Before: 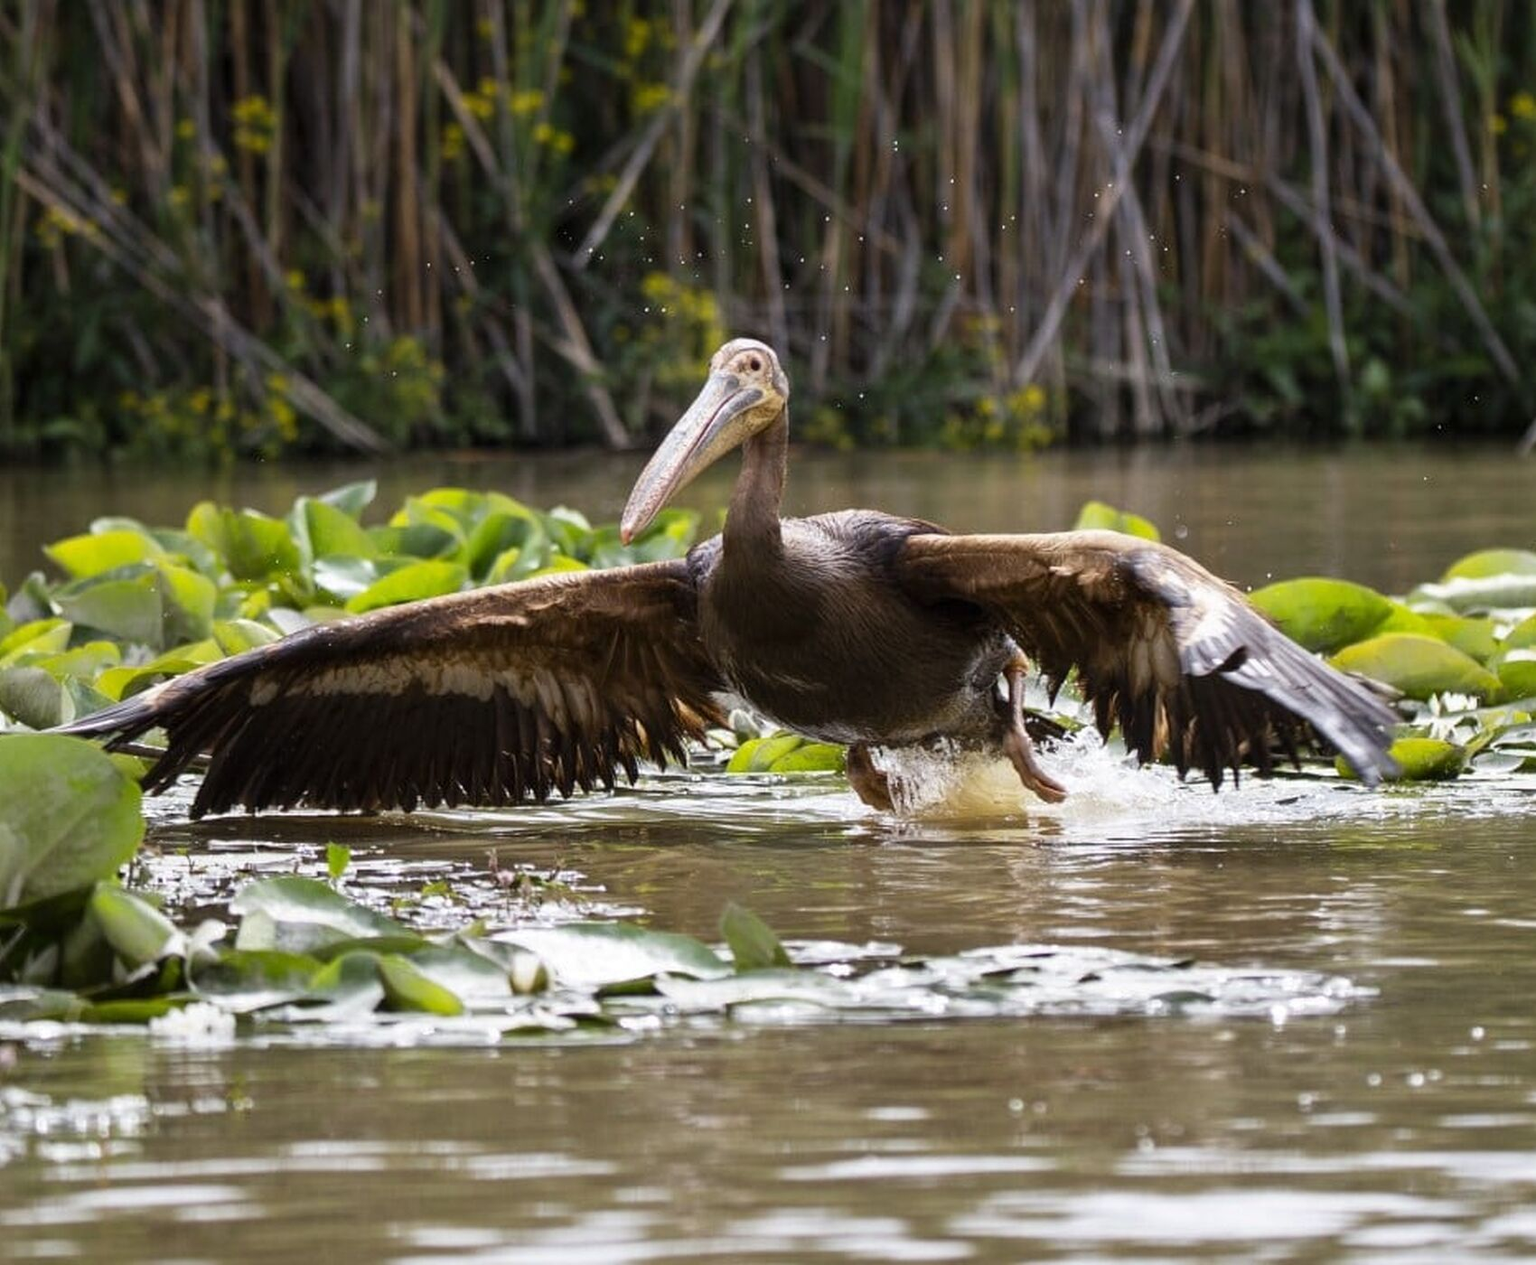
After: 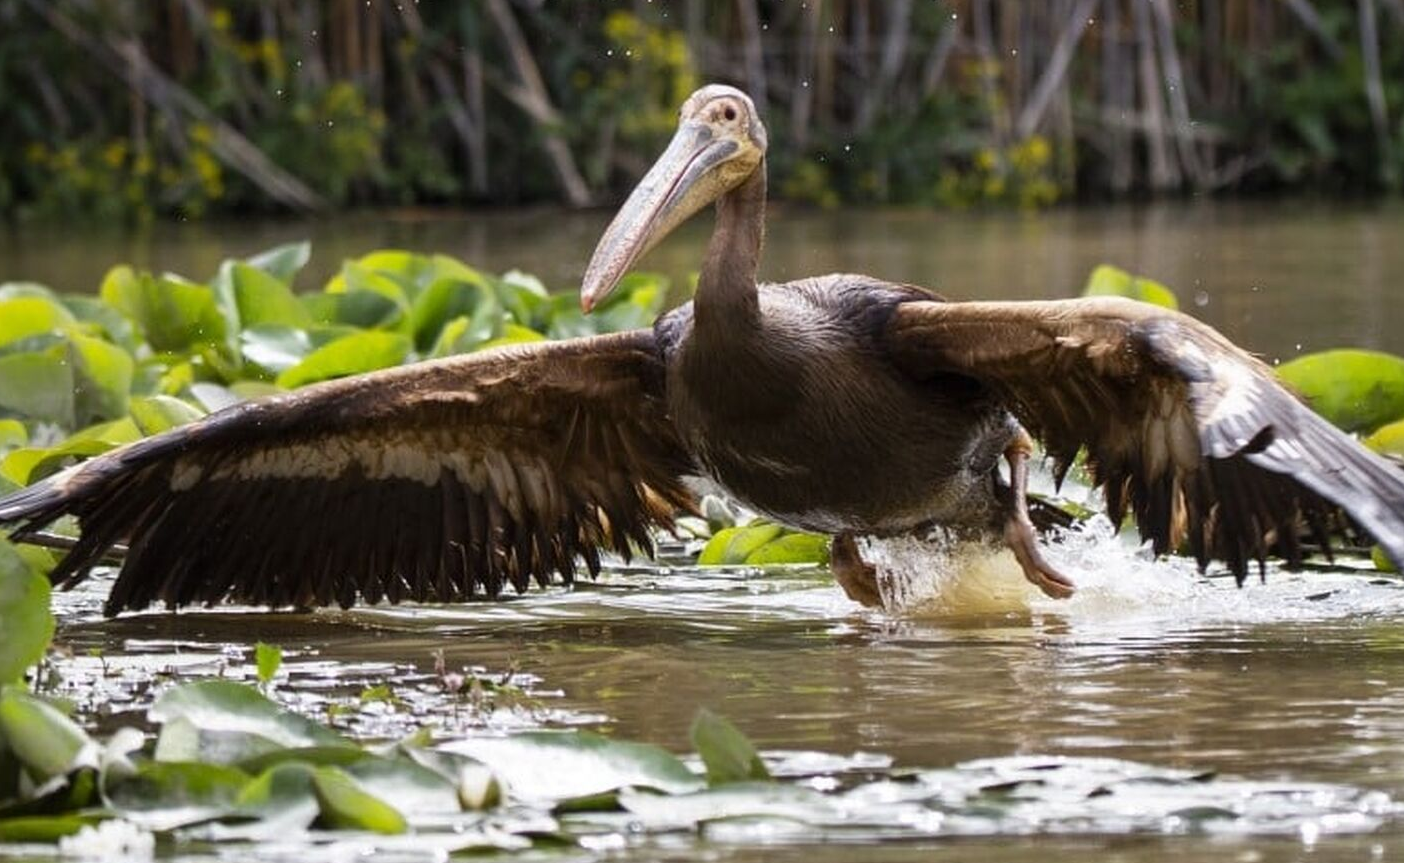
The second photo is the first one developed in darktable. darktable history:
crop and rotate: left 6.315%, top 20.742%, right 11.052%, bottom 17.591%
